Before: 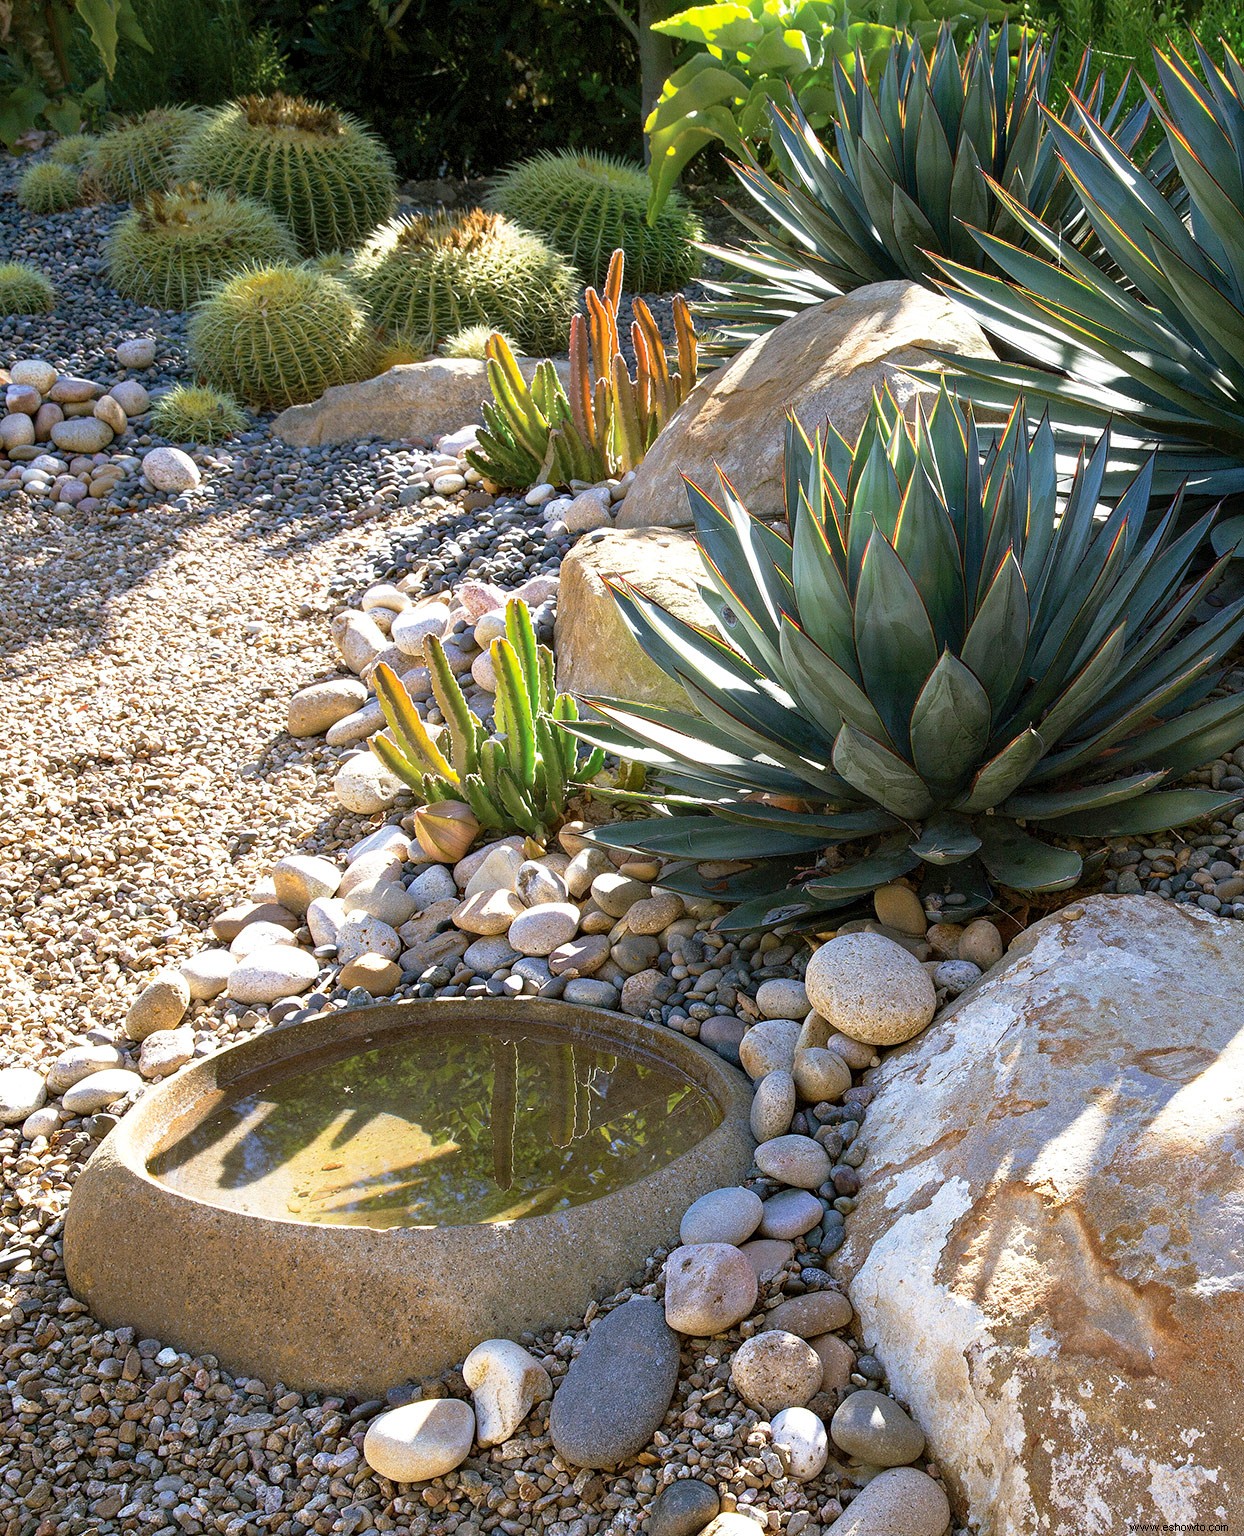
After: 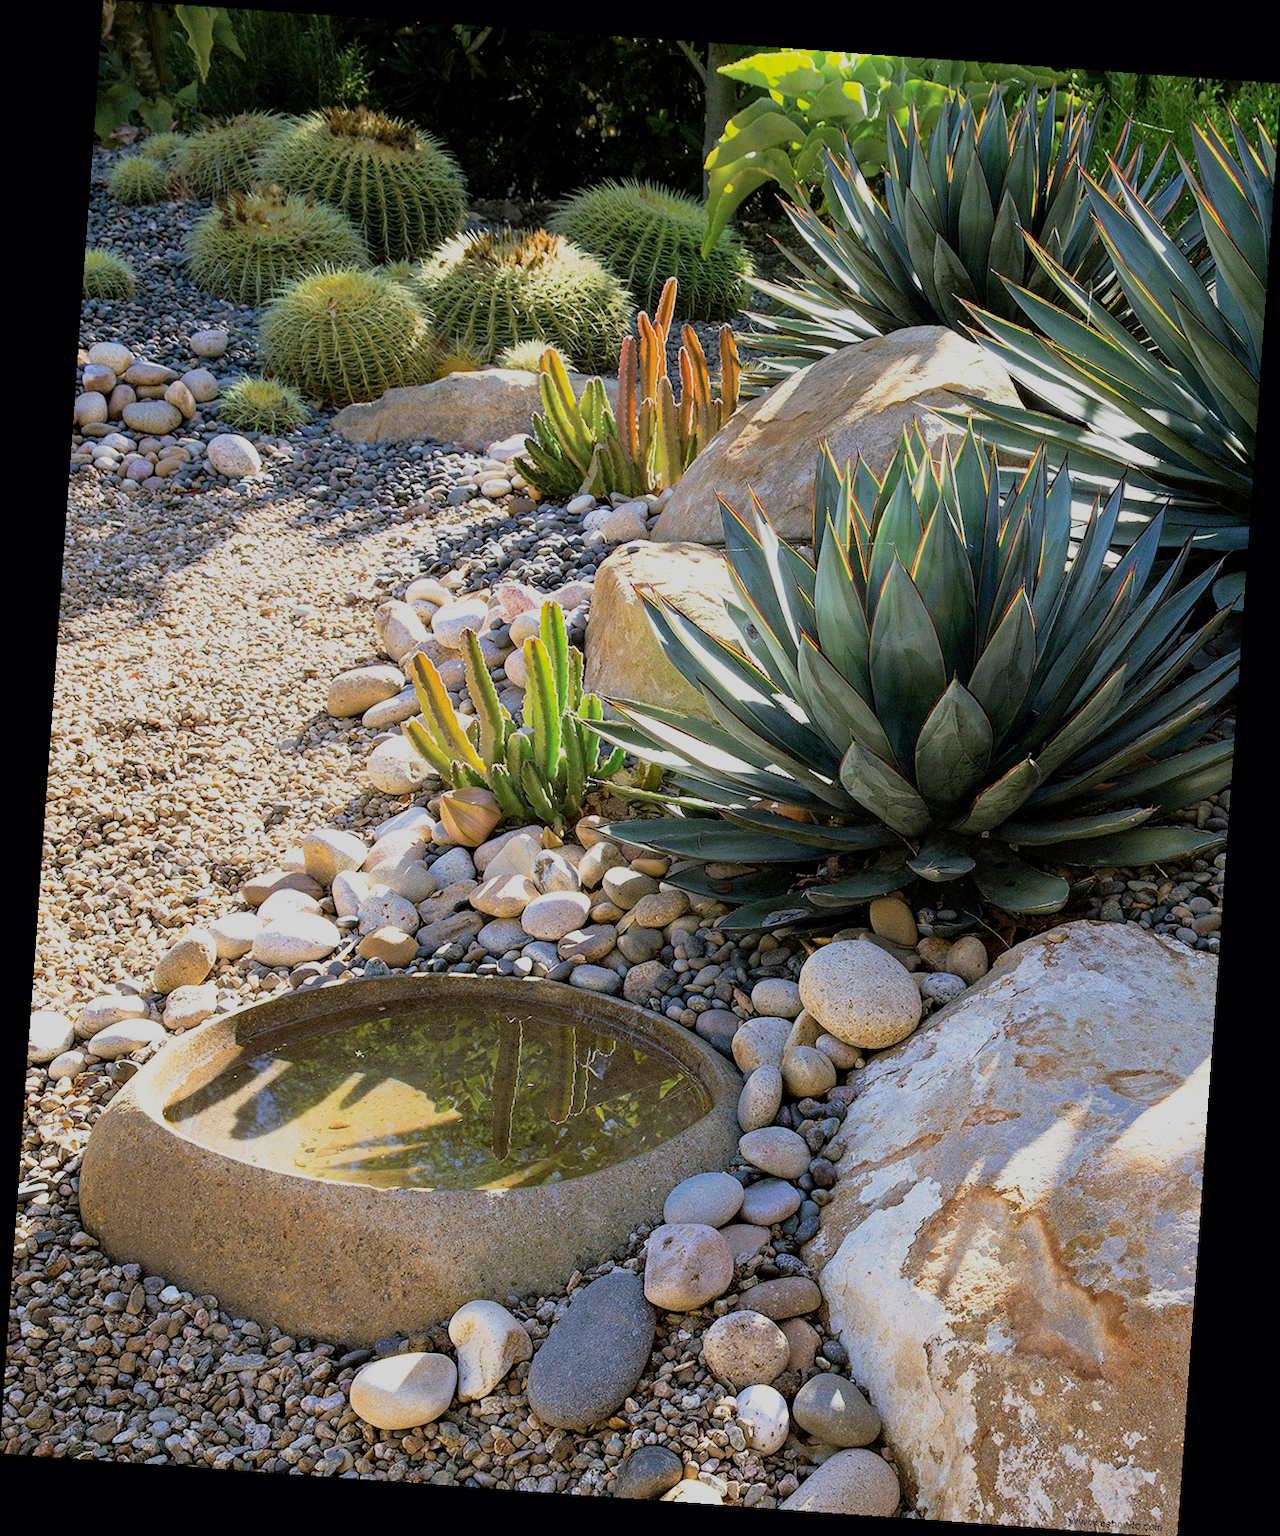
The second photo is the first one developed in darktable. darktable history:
filmic rgb: black relative exposure -7.65 EV, white relative exposure 4.56 EV, hardness 3.61, color science v6 (2022)
rotate and perspective: rotation 4.1°, automatic cropping off
